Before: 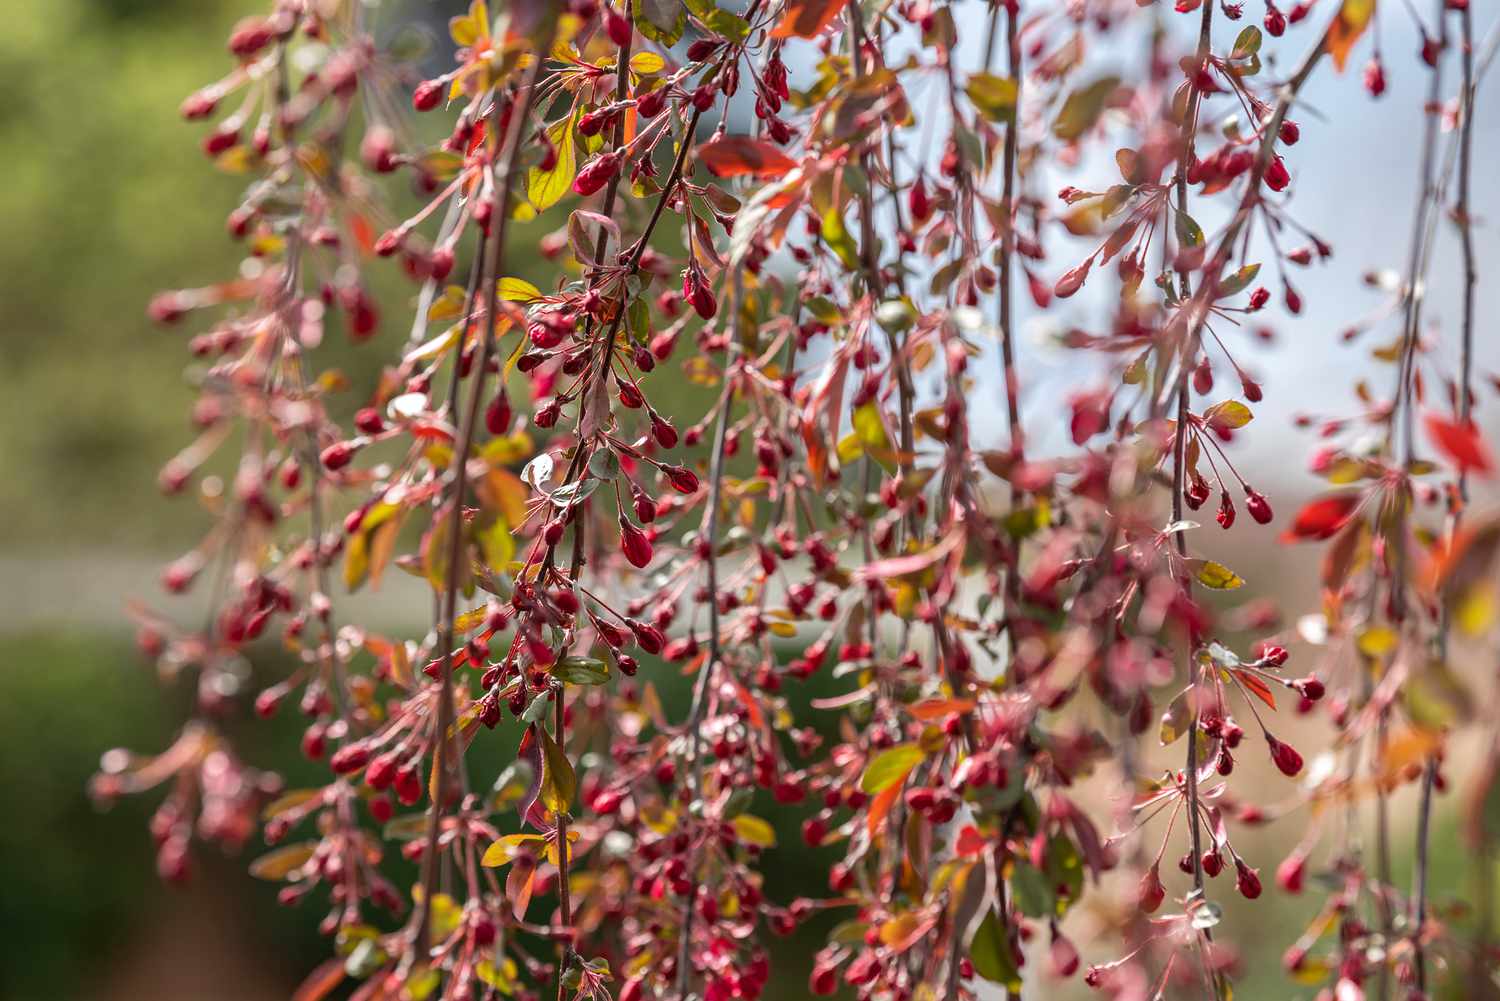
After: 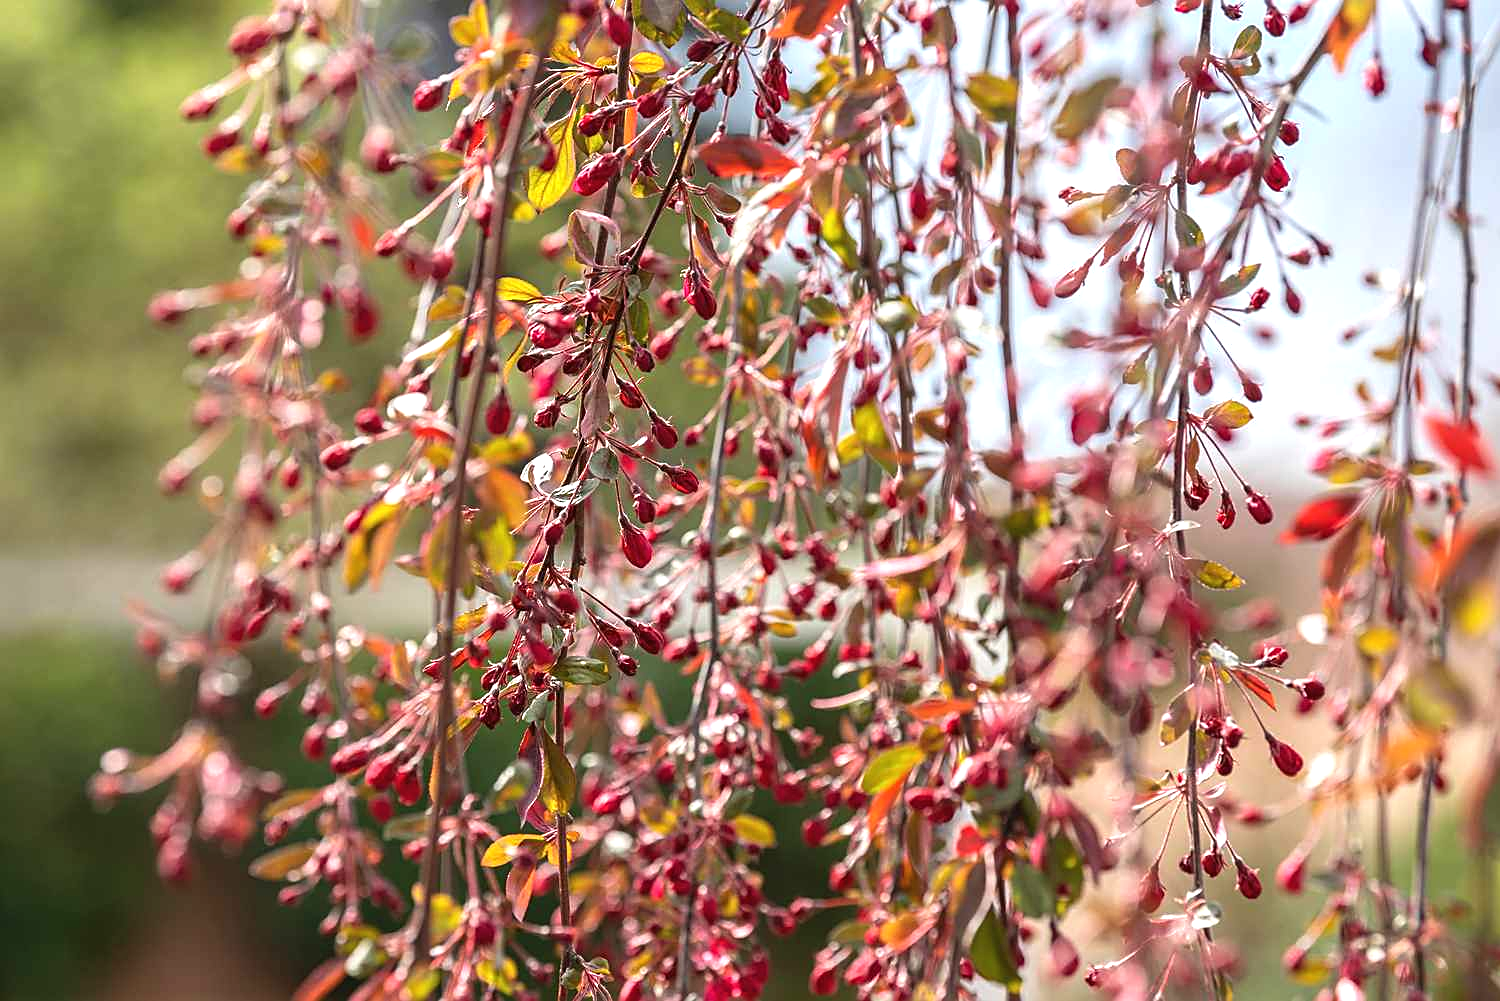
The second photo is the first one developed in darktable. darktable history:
sharpen: on, module defaults
exposure: black level correction -0.002, exposure 0.538 EV, compensate exposure bias true, compensate highlight preservation false
